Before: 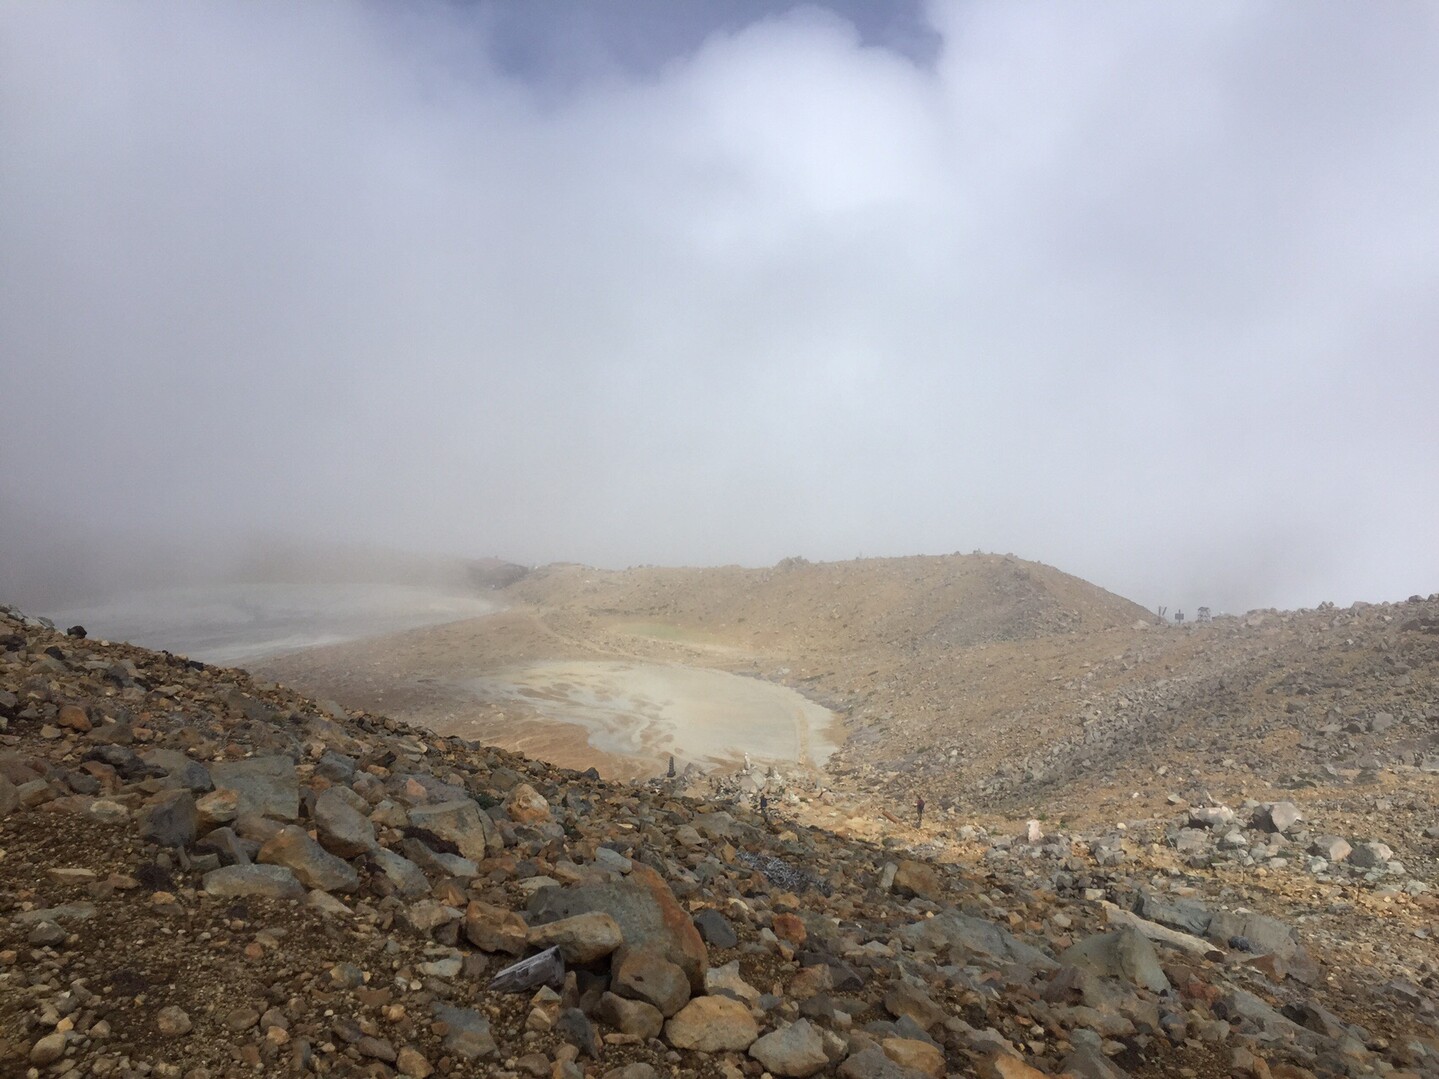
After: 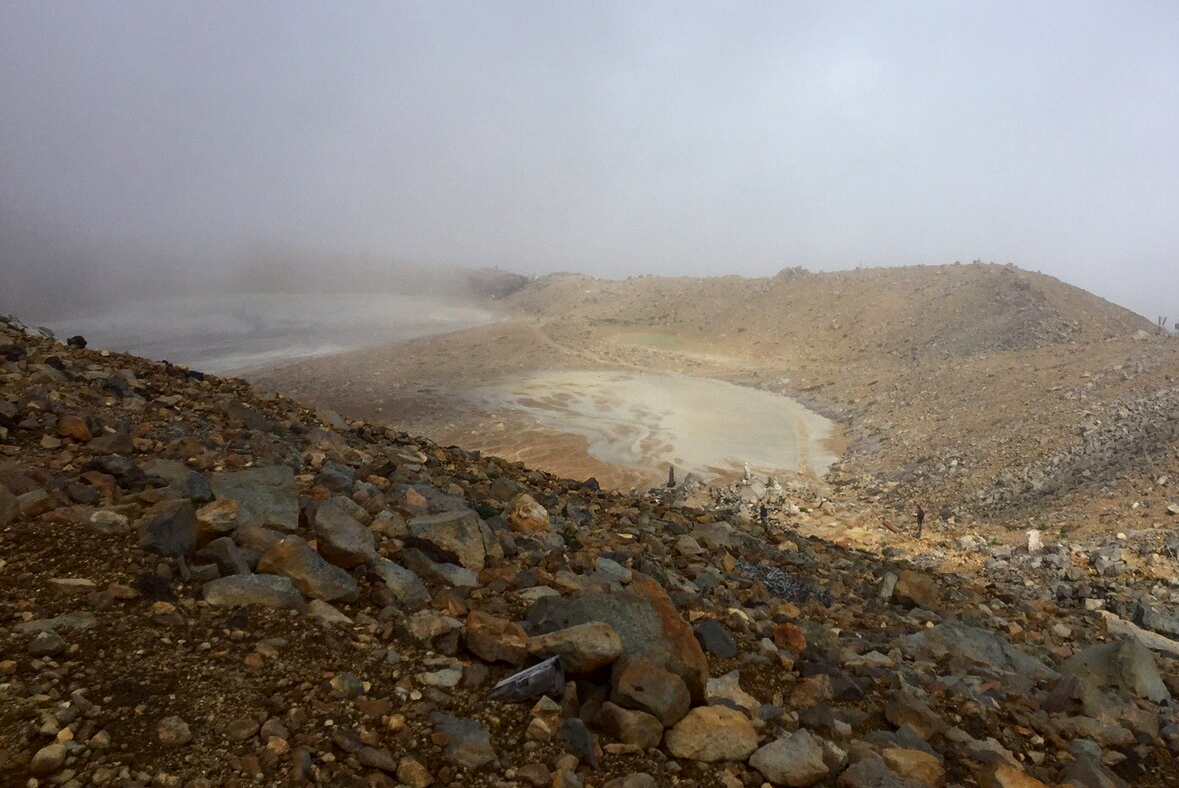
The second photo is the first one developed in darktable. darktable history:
contrast brightness saturation: contrast 0.122, brightness -0.122, saturation 0.203
crop: top 26.966%, right 18.04%
